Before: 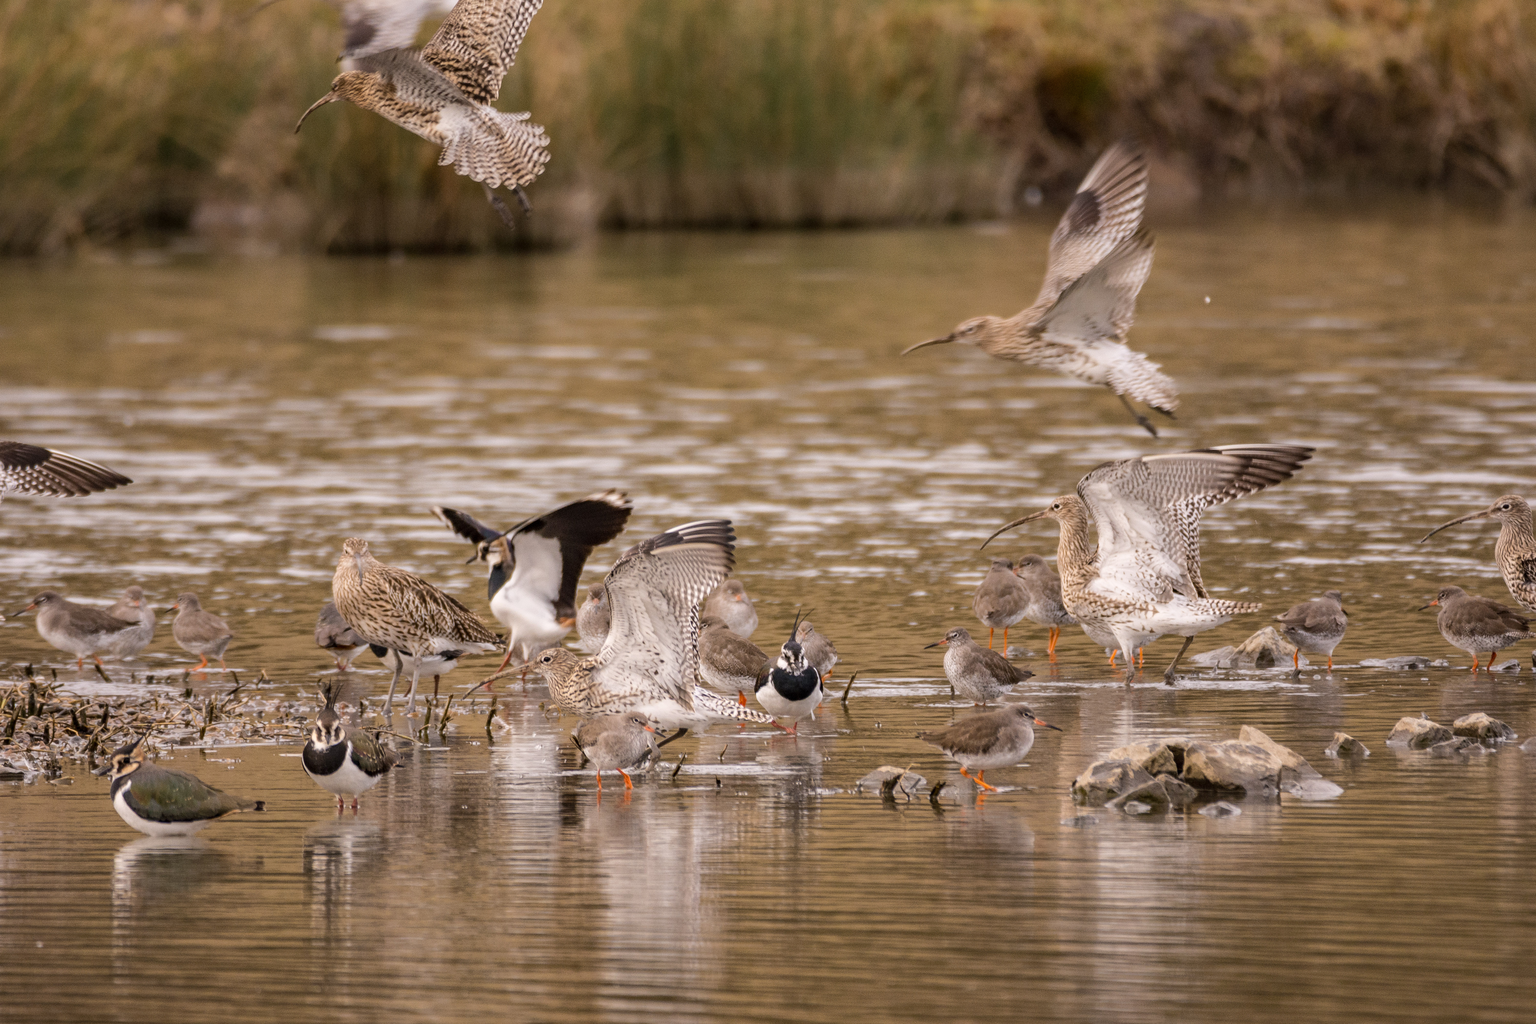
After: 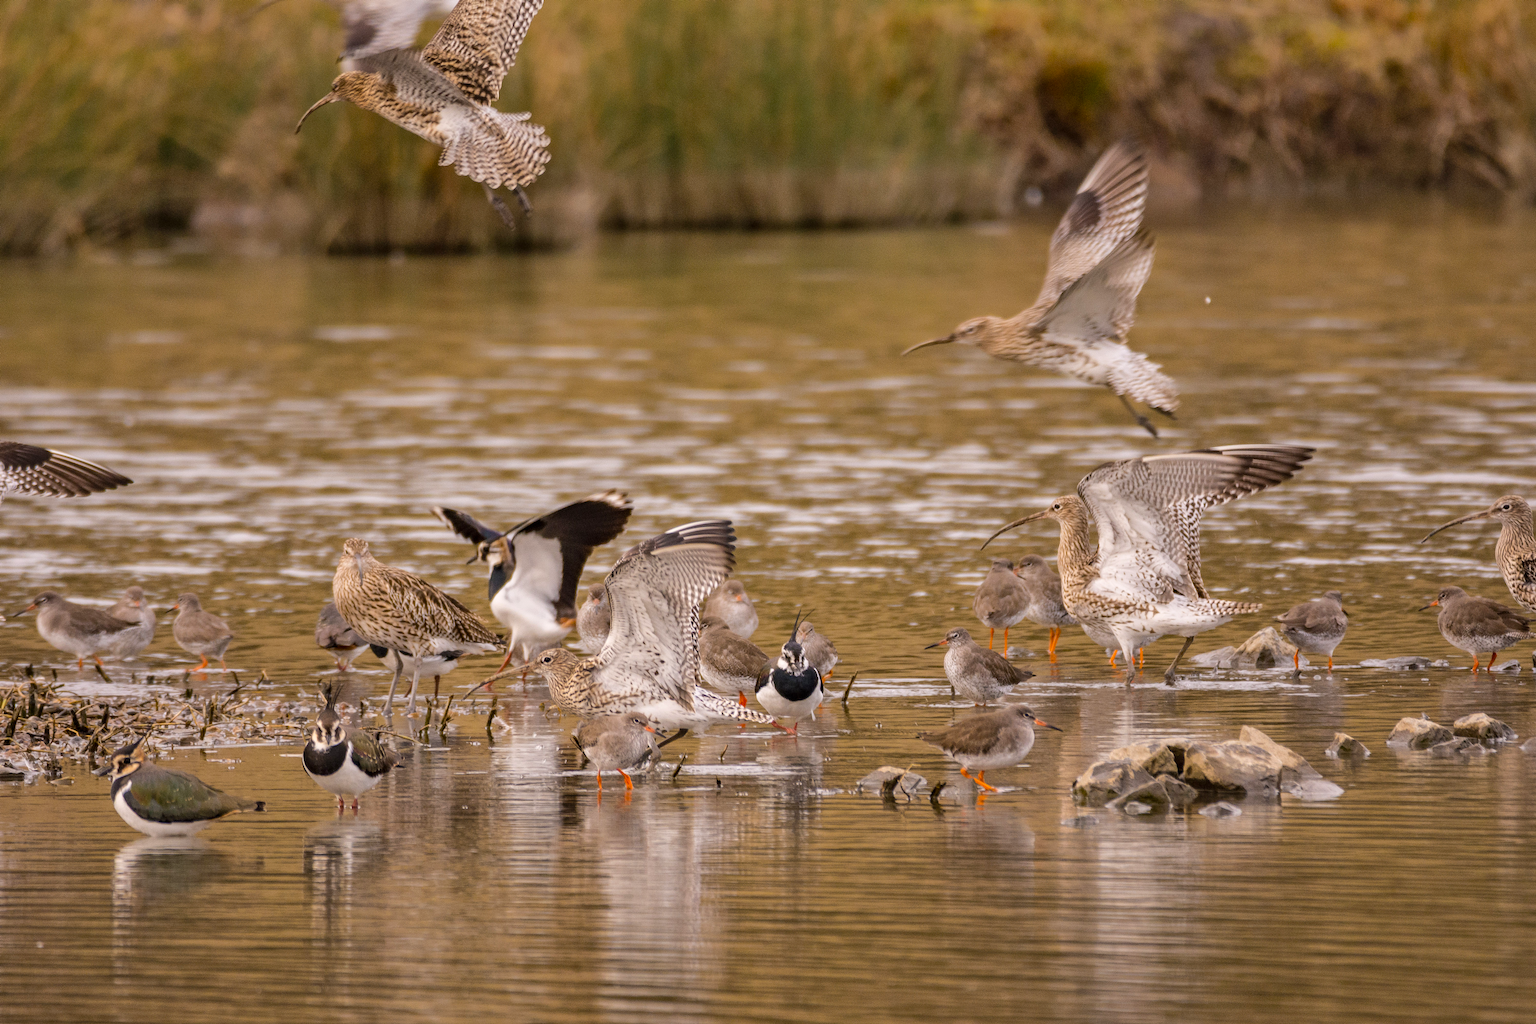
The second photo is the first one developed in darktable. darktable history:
color balance: output saturation 120%
shadows and highlights: soften with gaussian
